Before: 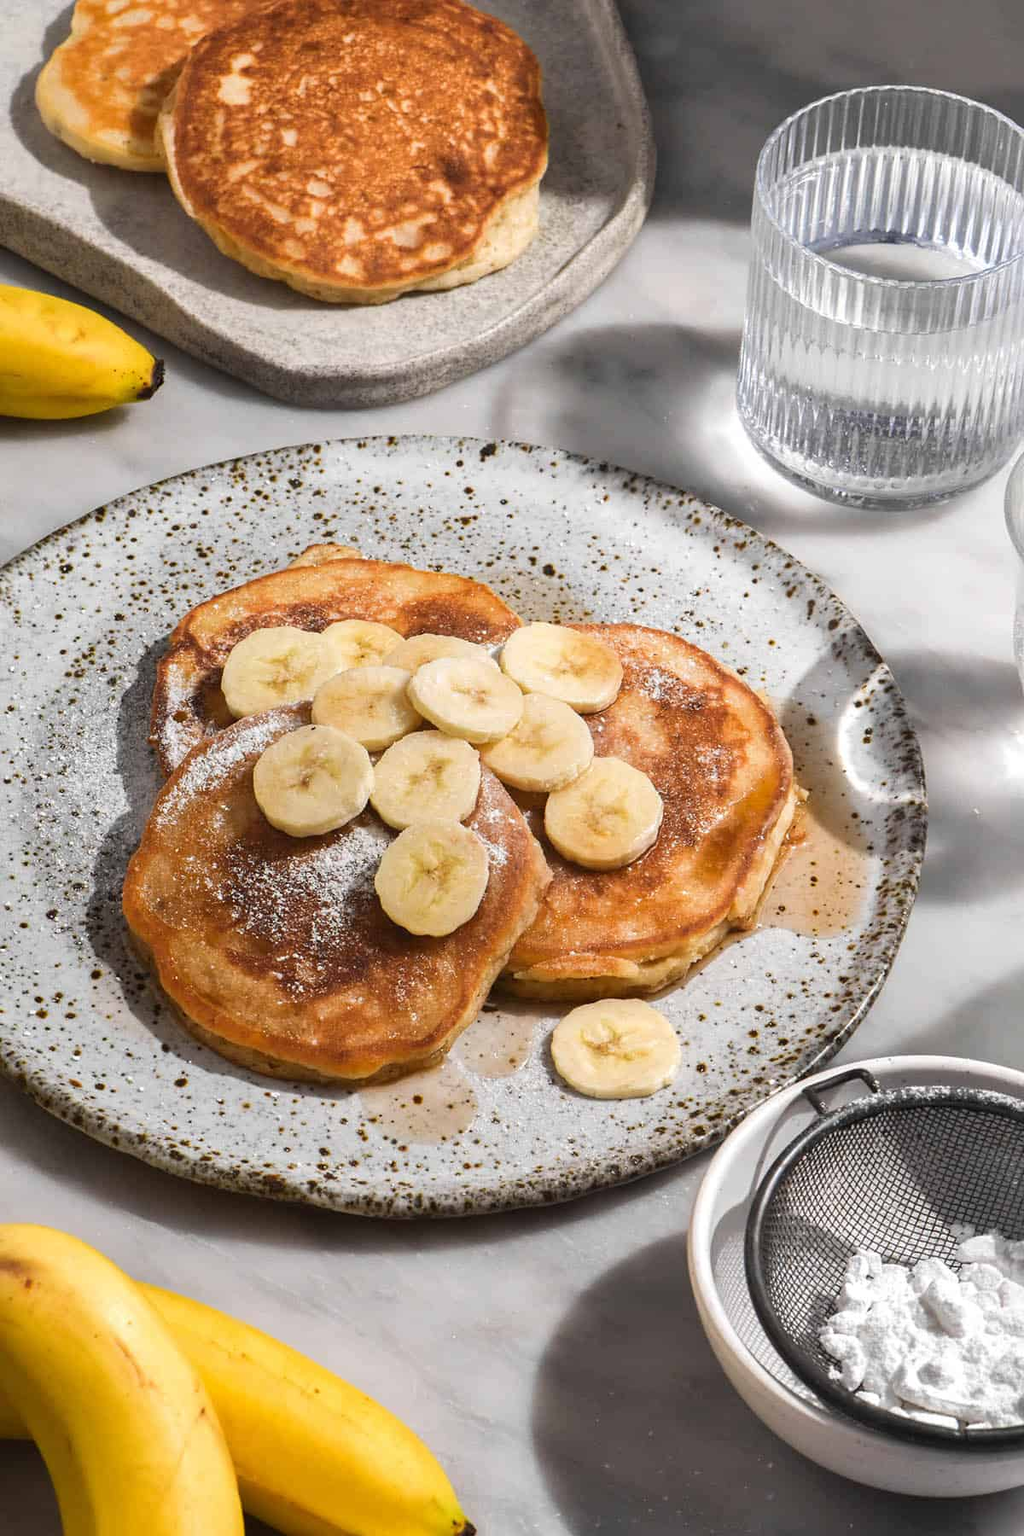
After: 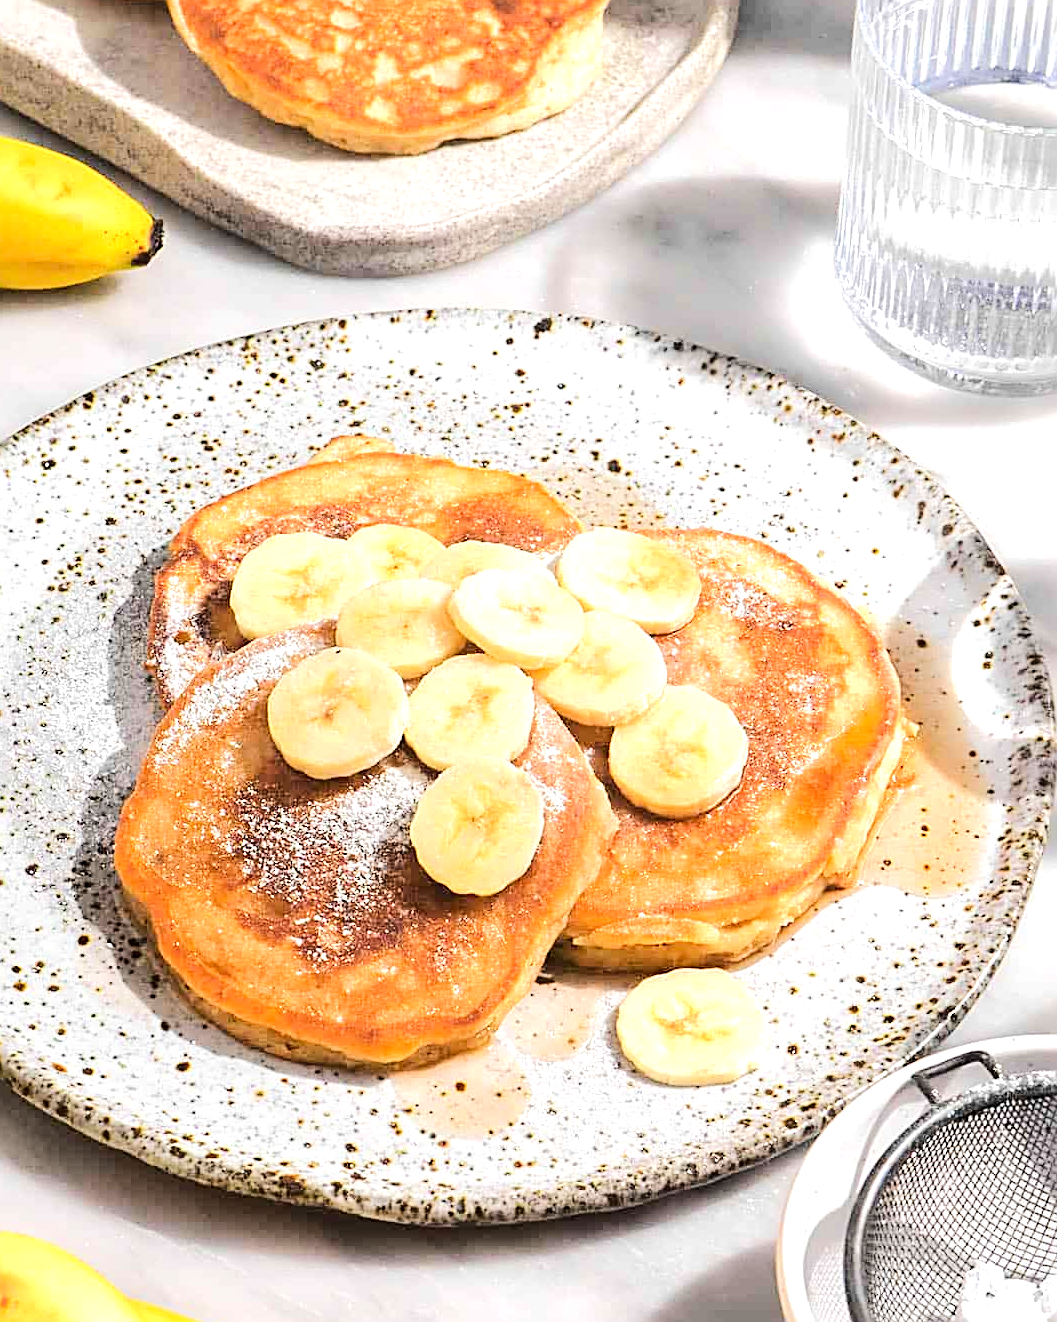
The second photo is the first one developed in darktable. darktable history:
crop and rotate: left 2.45%, top 11.231%, right 9.393%, bottom 15.309%
tone equalizer: -7 EV 0.143 EV, -6 EV 0.569 EV, -5 EV 1.14 EV, -4 EV 1.34 EV, -3 EV 1.12 EV, -2 EV 0.6 EV, -1 EV 0.16 EV, edges refinement/feathering 500, mask exposure compensation -1.57 EV, preserve details no
exposure: exposure 0.609 EV, compensate exposure bias true, compensate highlight preservation false
sharpen: radius 2.531, amount 0.619
